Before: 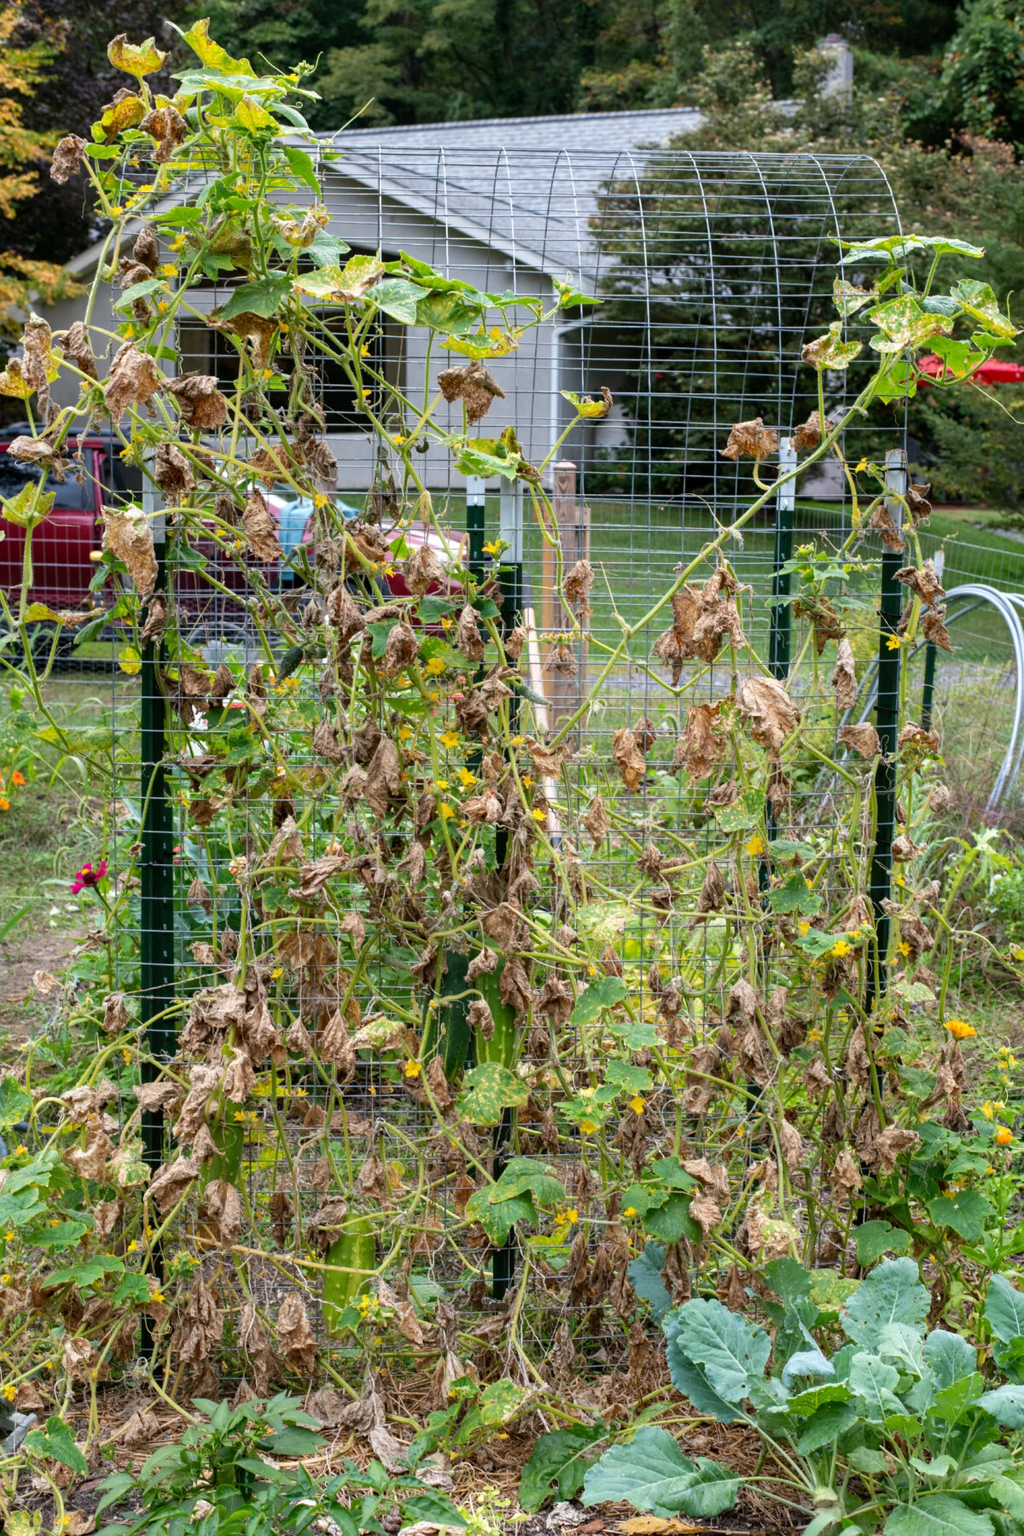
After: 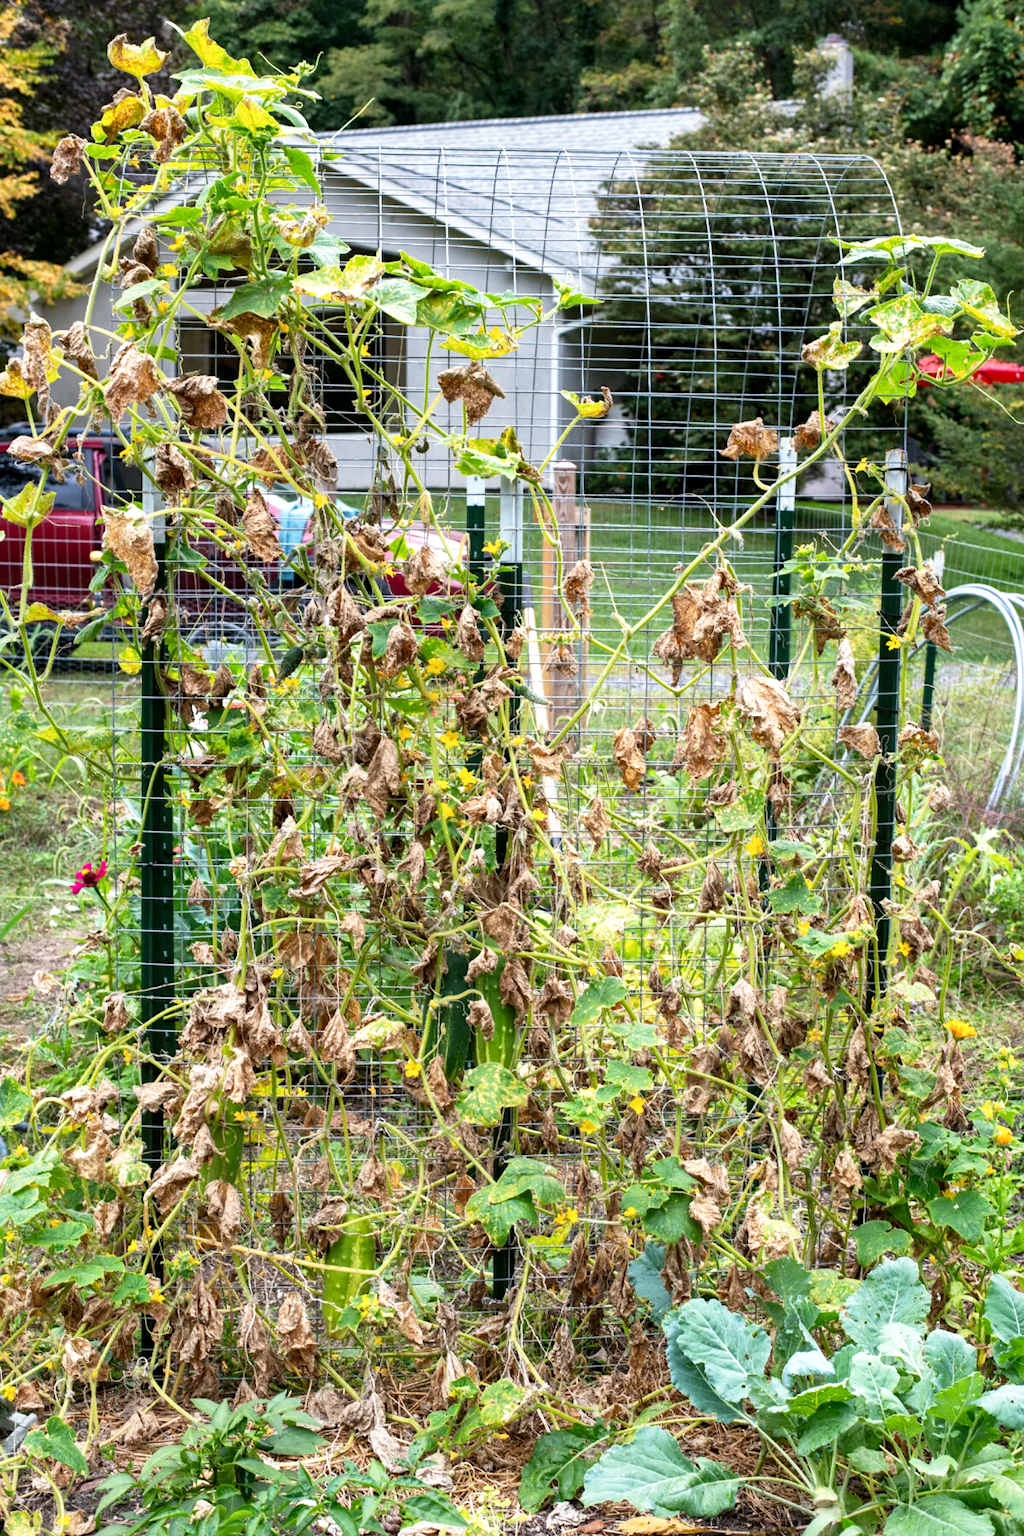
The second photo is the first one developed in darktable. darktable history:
local contrast: mode bilateral grid, contrast 20, coarseness 50, detail 131%, midtone range 0.2
base curve: curves: ch0 [(0, 0) (0.579, 0.807) (1, 1)], preserve colors none
